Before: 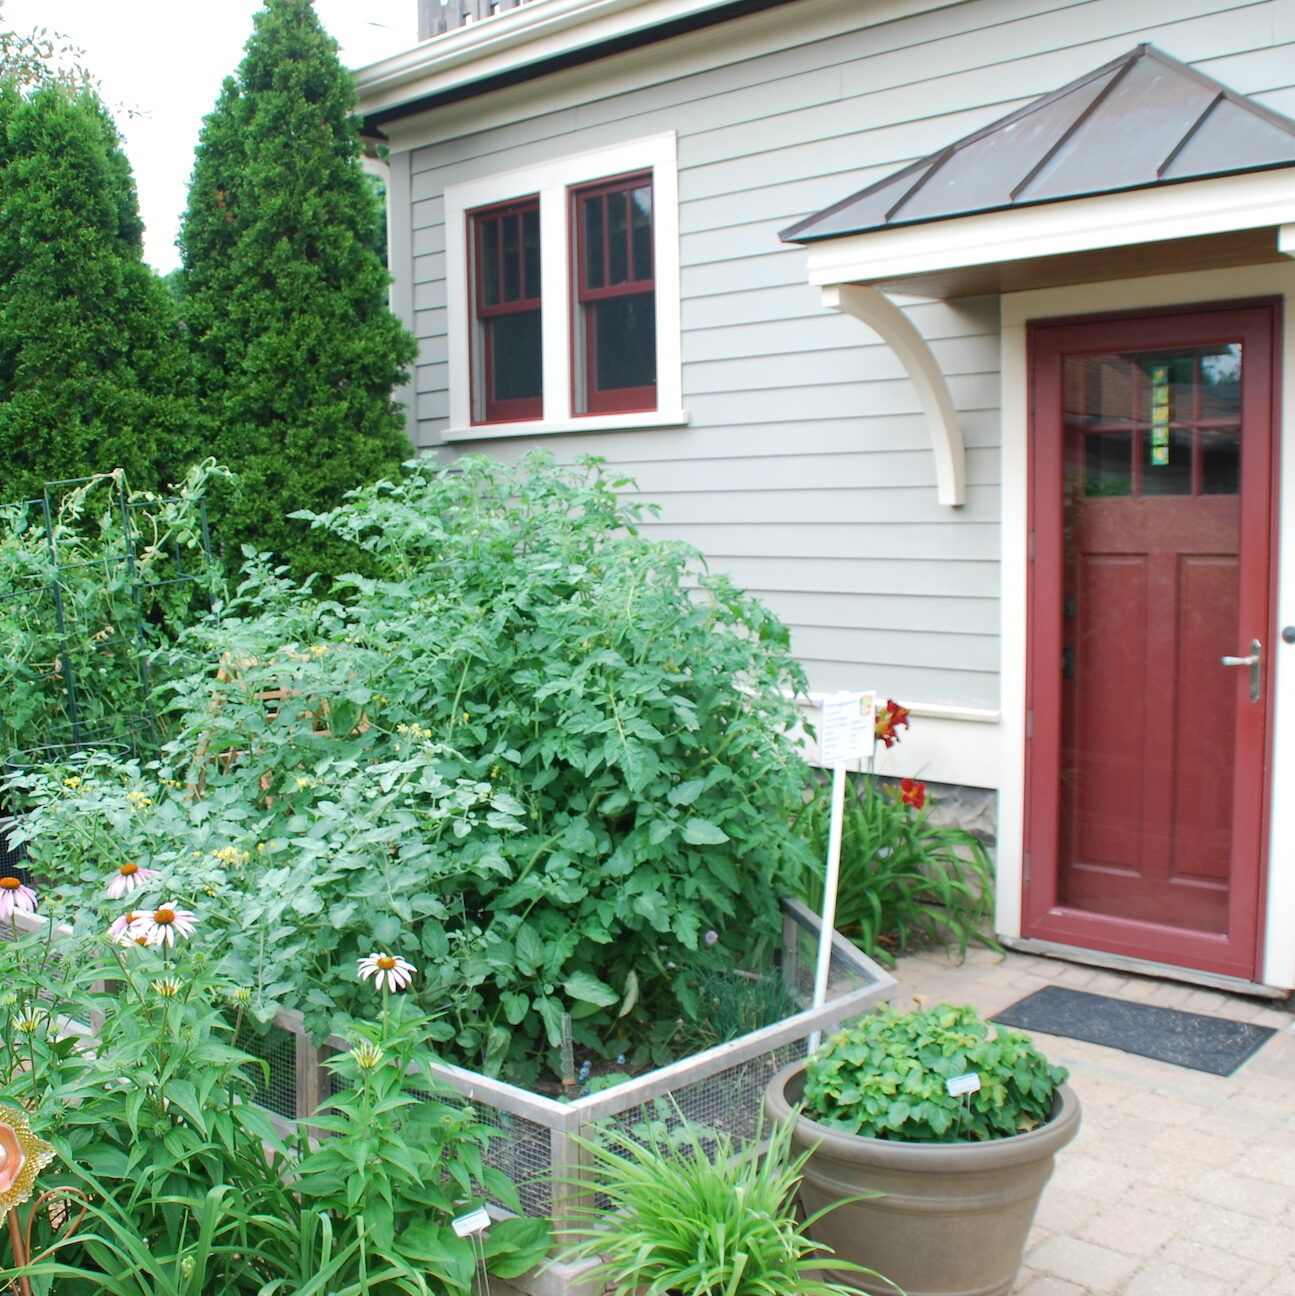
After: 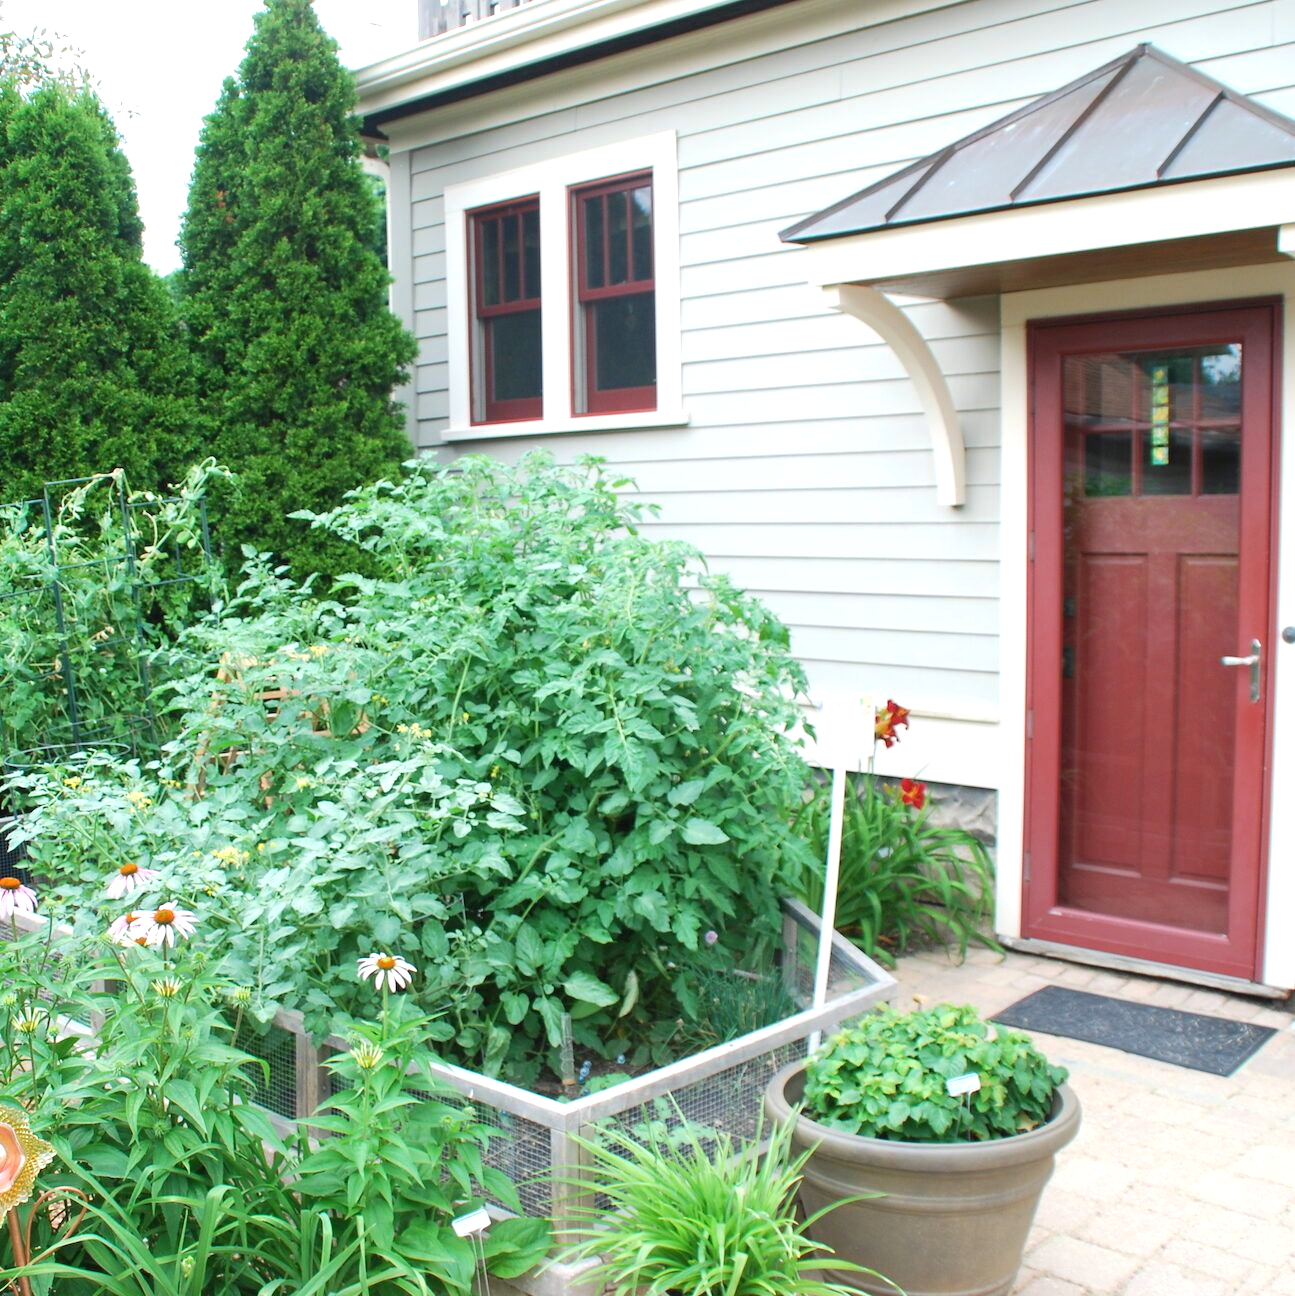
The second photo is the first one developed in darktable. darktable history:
exposure: exposure 0.402 EV, compensate highlight preservation false
